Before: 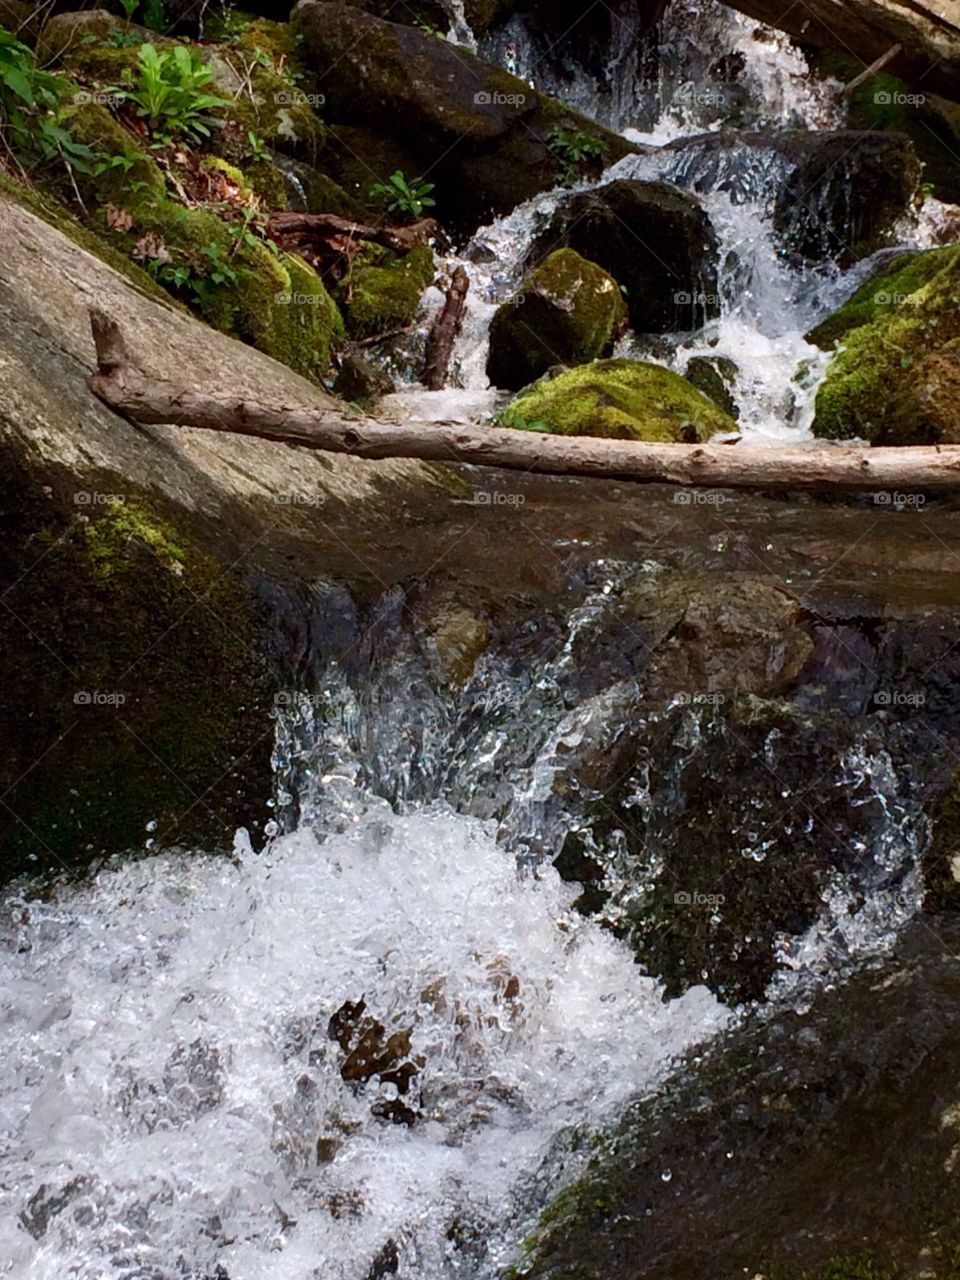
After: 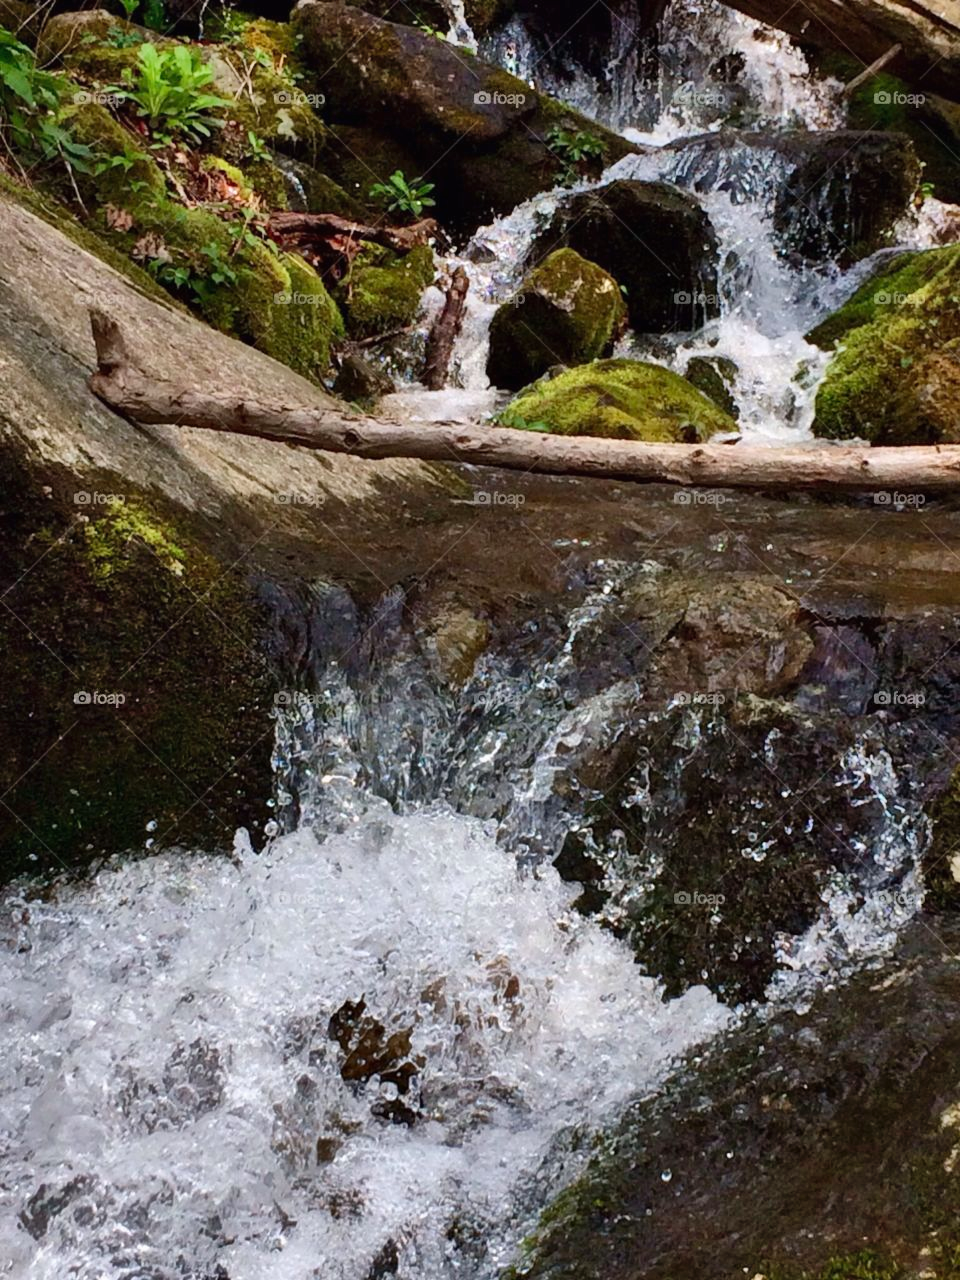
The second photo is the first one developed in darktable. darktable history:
shadows and highlights: shadows 52.99, highlights color adjustment 45.28%, soften with gaussian
contrast brightness saturation: contrast -0.012, brightness -0.008, saturation 0.044
